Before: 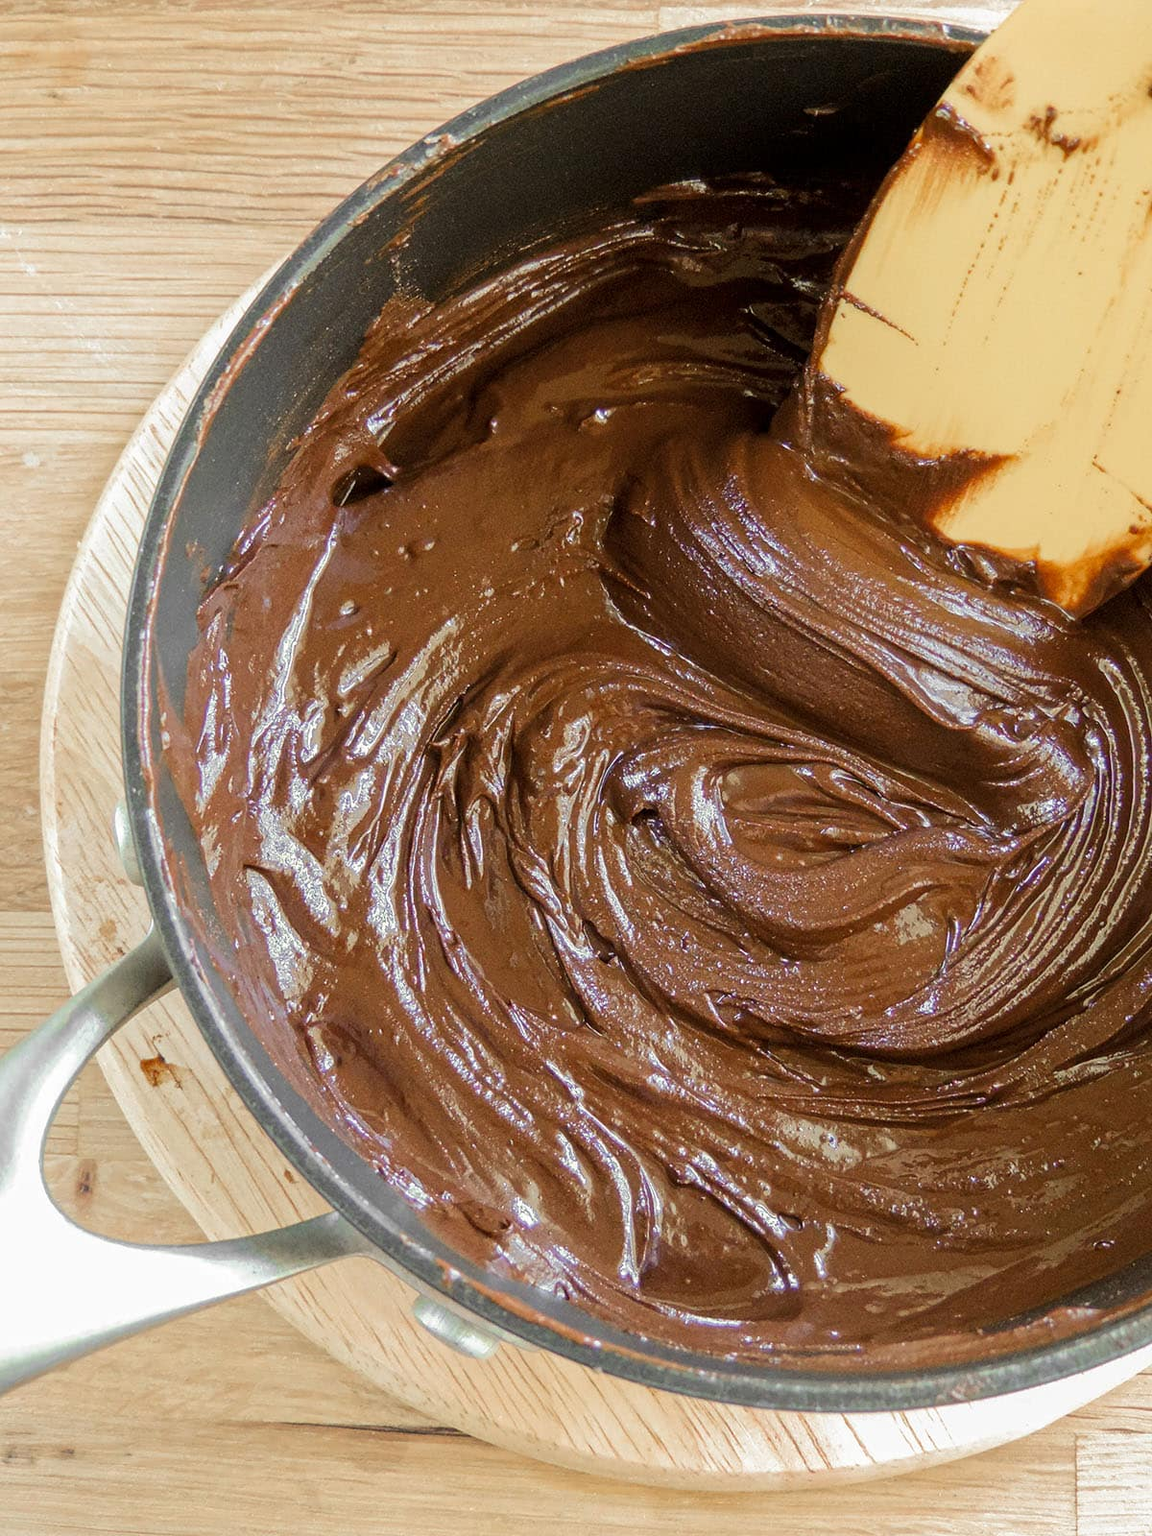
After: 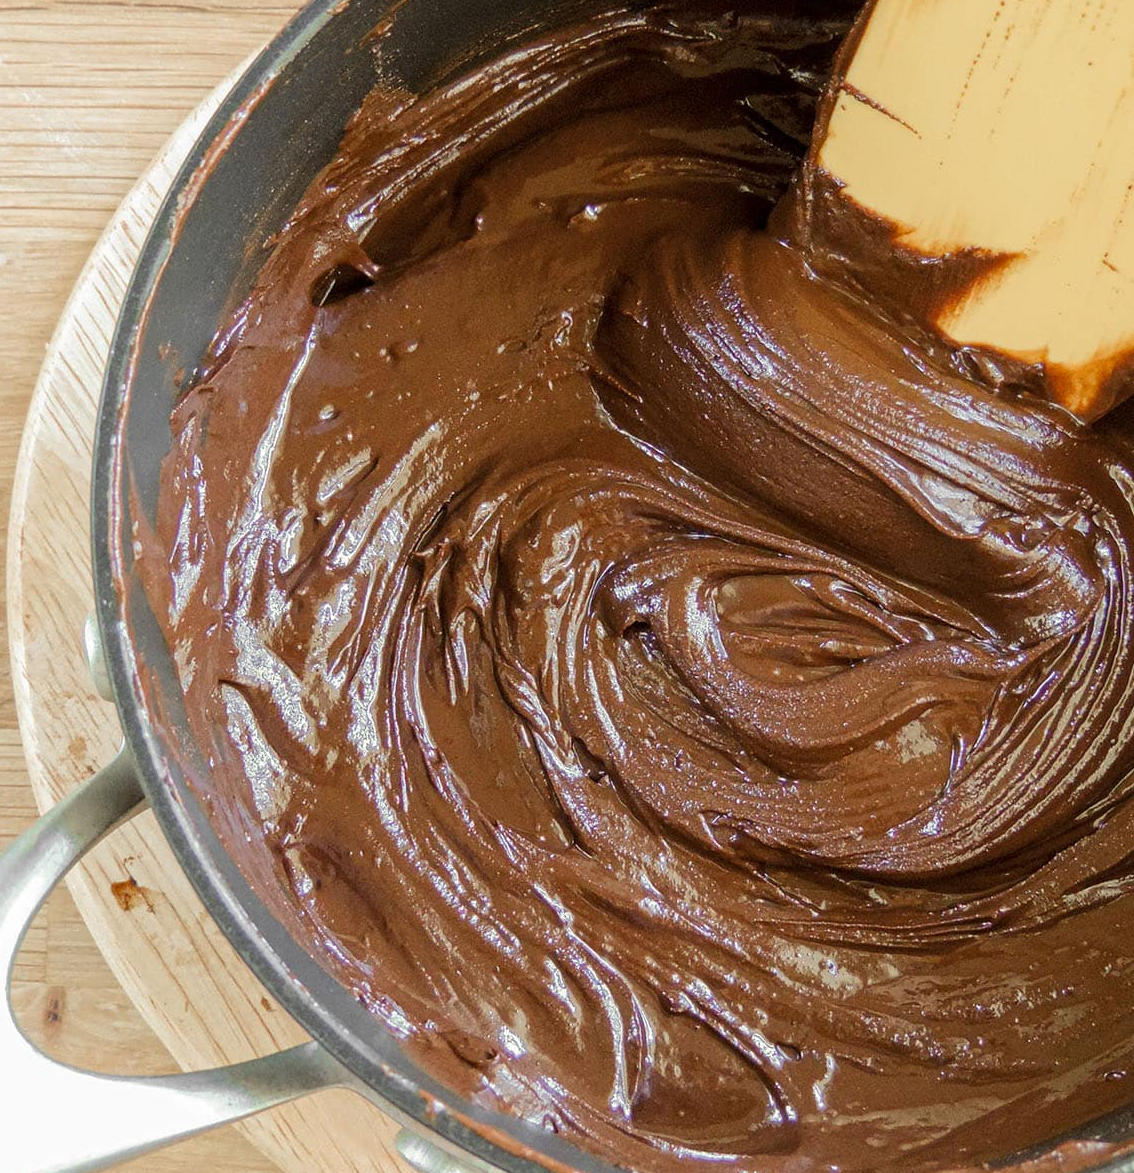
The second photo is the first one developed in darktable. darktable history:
crop and rotate: left 2.958%, top 13.871%, right 2.476%, bottom 12.807%
